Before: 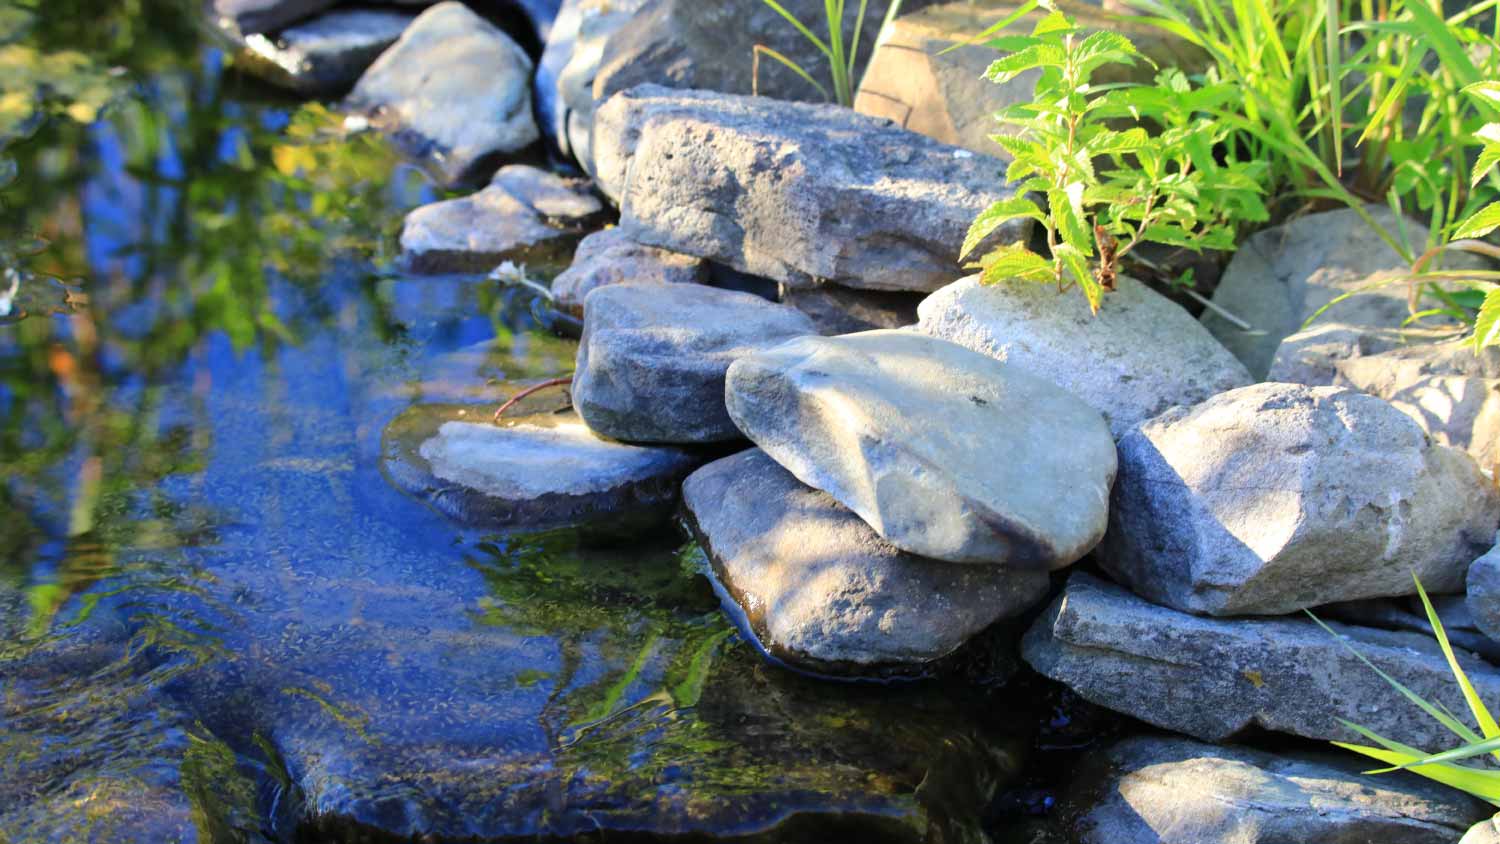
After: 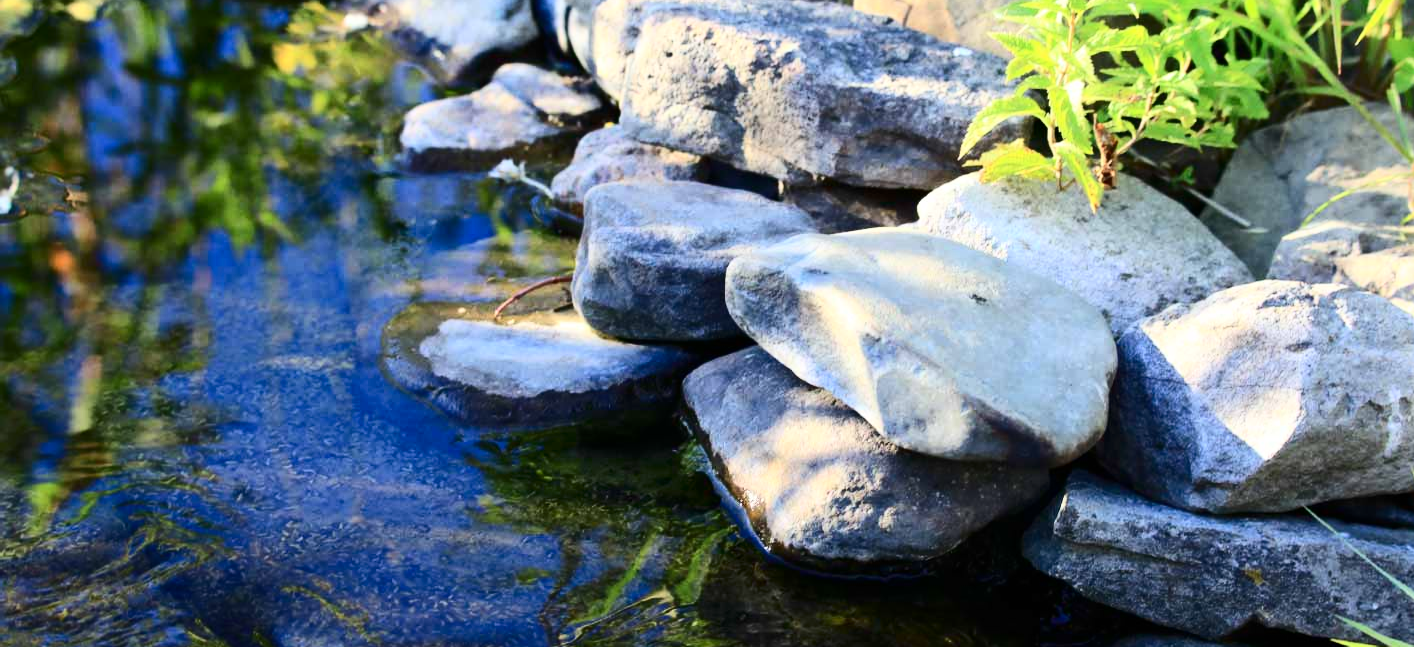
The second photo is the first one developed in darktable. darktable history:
contrast brightness saturation: contrast 0.297
crop and rotate: angle 0.03°, top 12.062%, right 5.607%, bottom 11.103%
